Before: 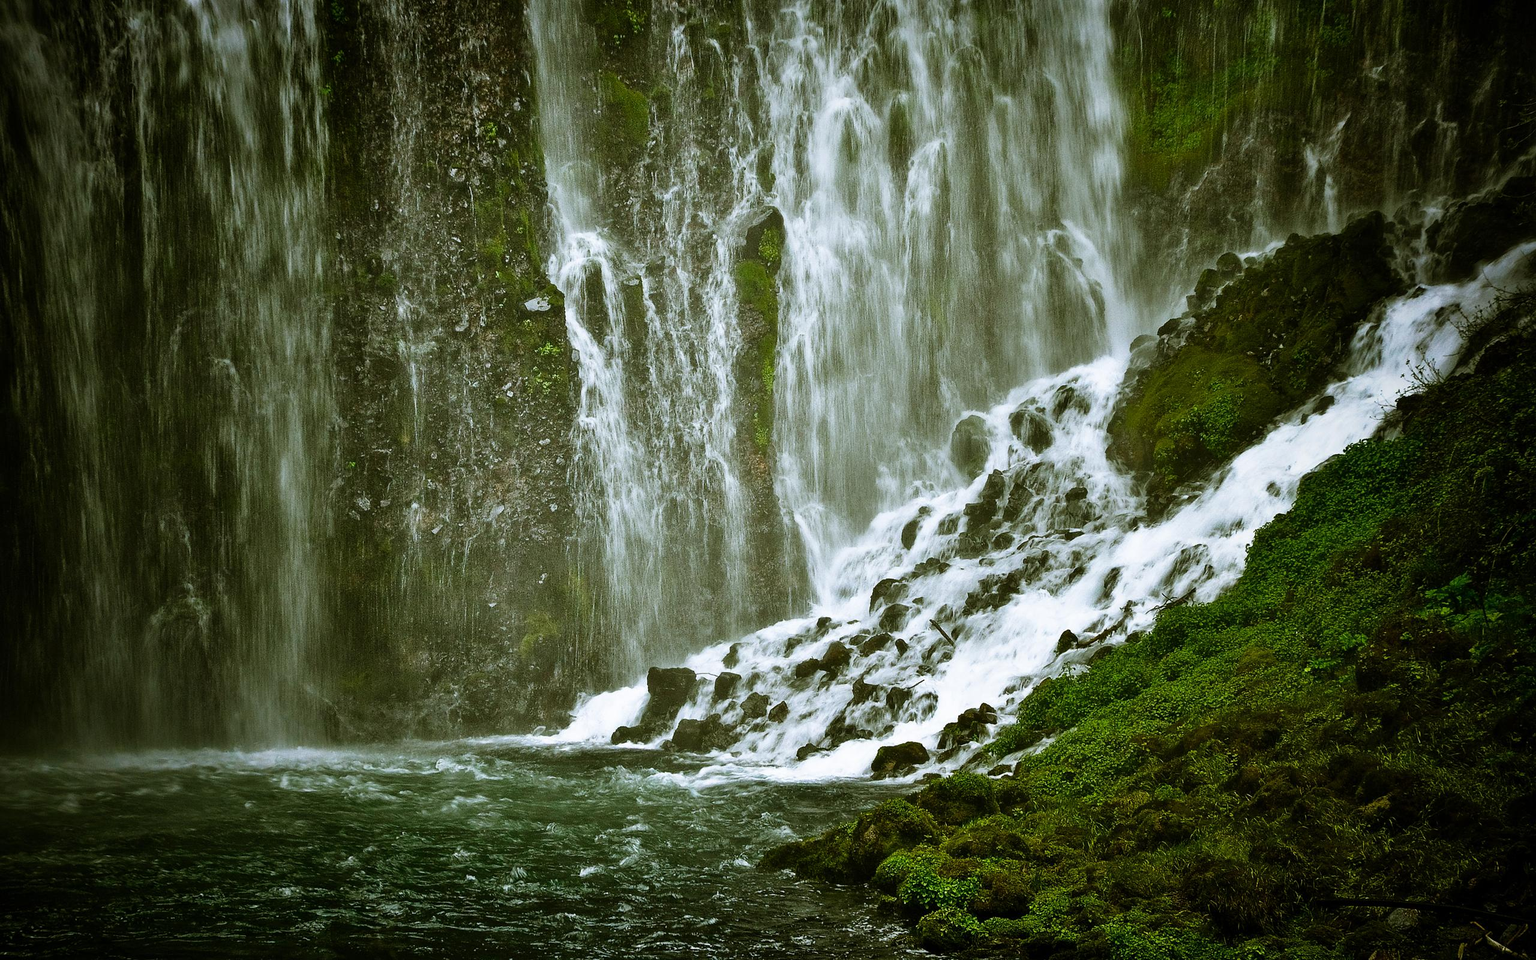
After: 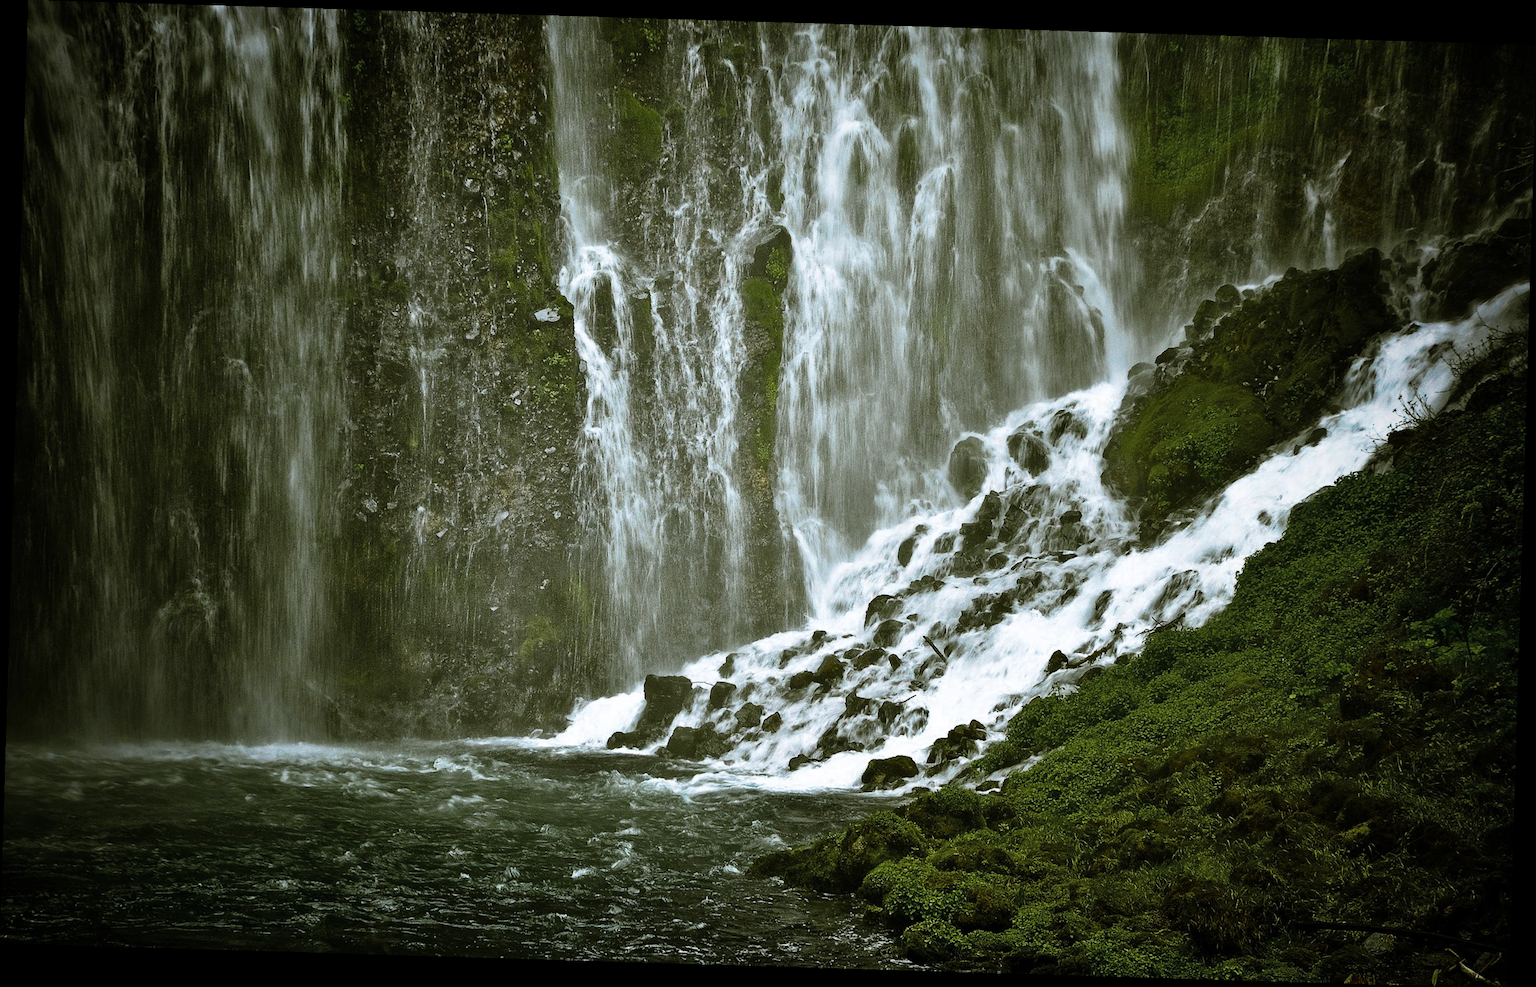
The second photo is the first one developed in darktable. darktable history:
color zones: curves: ch0 [(0, 0.533) (0.126, 0.533) (0.234, 0.533) (0.368, 0.357) (0.5, 0.5) (0.625, 0.5) (0.74, 0.637) (0.875, 0.5)]; ch1 [(0.004, 0.708) (0.129, 0.662) (0.25, 0.5) (0.375, 0.331) (0.496, 0.396) (0.625, 0.649) (0.739, 0.26) (0.875, 0.5) (1, 0.478)]; ch2 [(0, 0.409) (0.132, 0.403) (0.236, 0.558) (0.379, 0.448) (0.5, 0.5) (0.625, 0.5) (0.691, 0.39) (0.875, 0.5)]
rotate and perspective: rotation 1.72°, automatic cropping off
